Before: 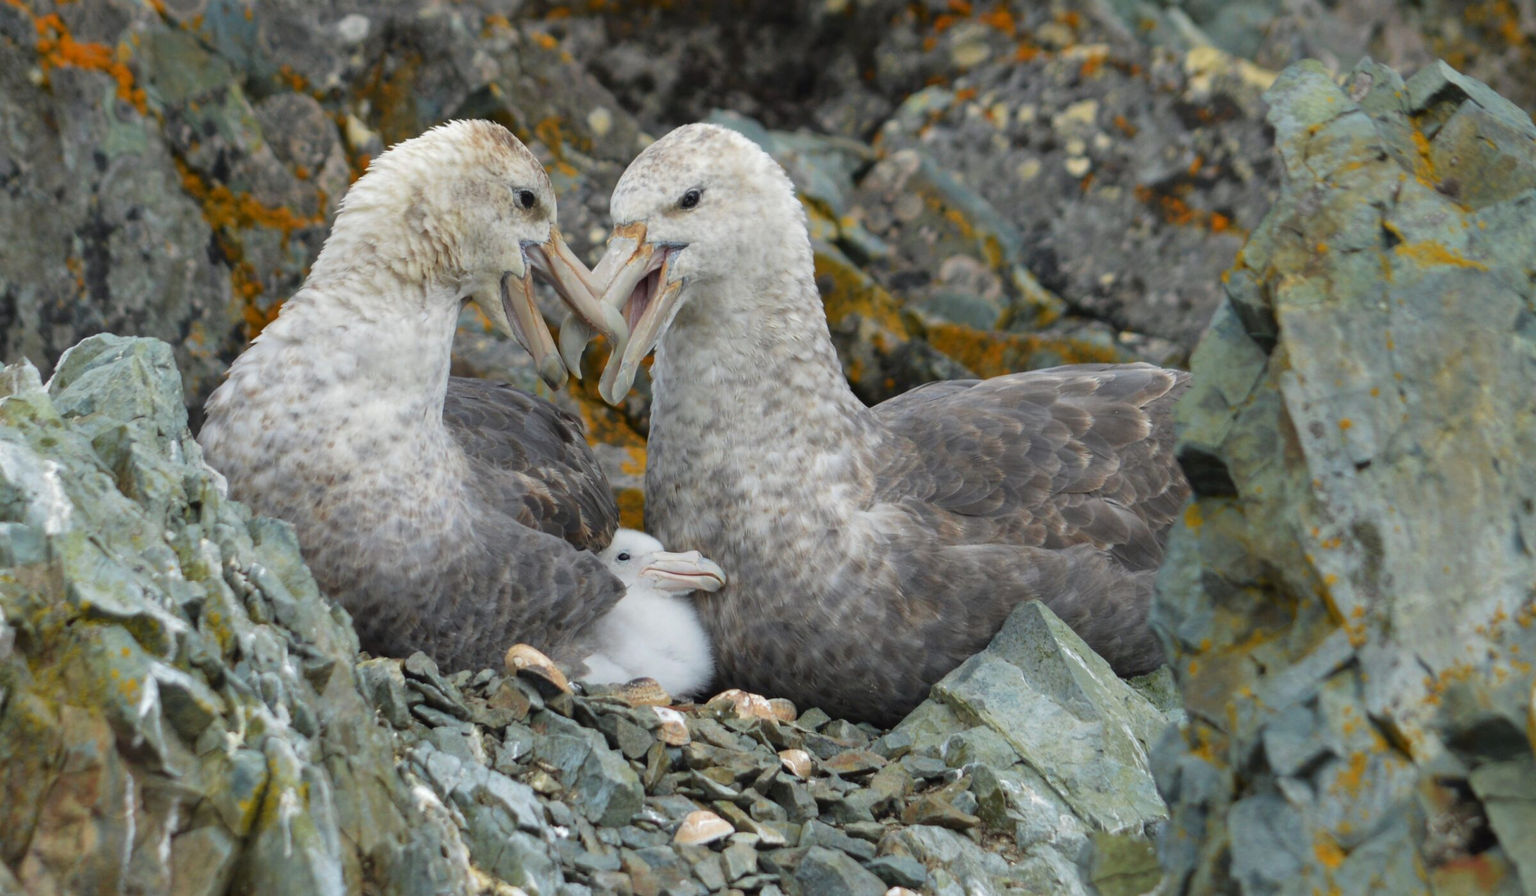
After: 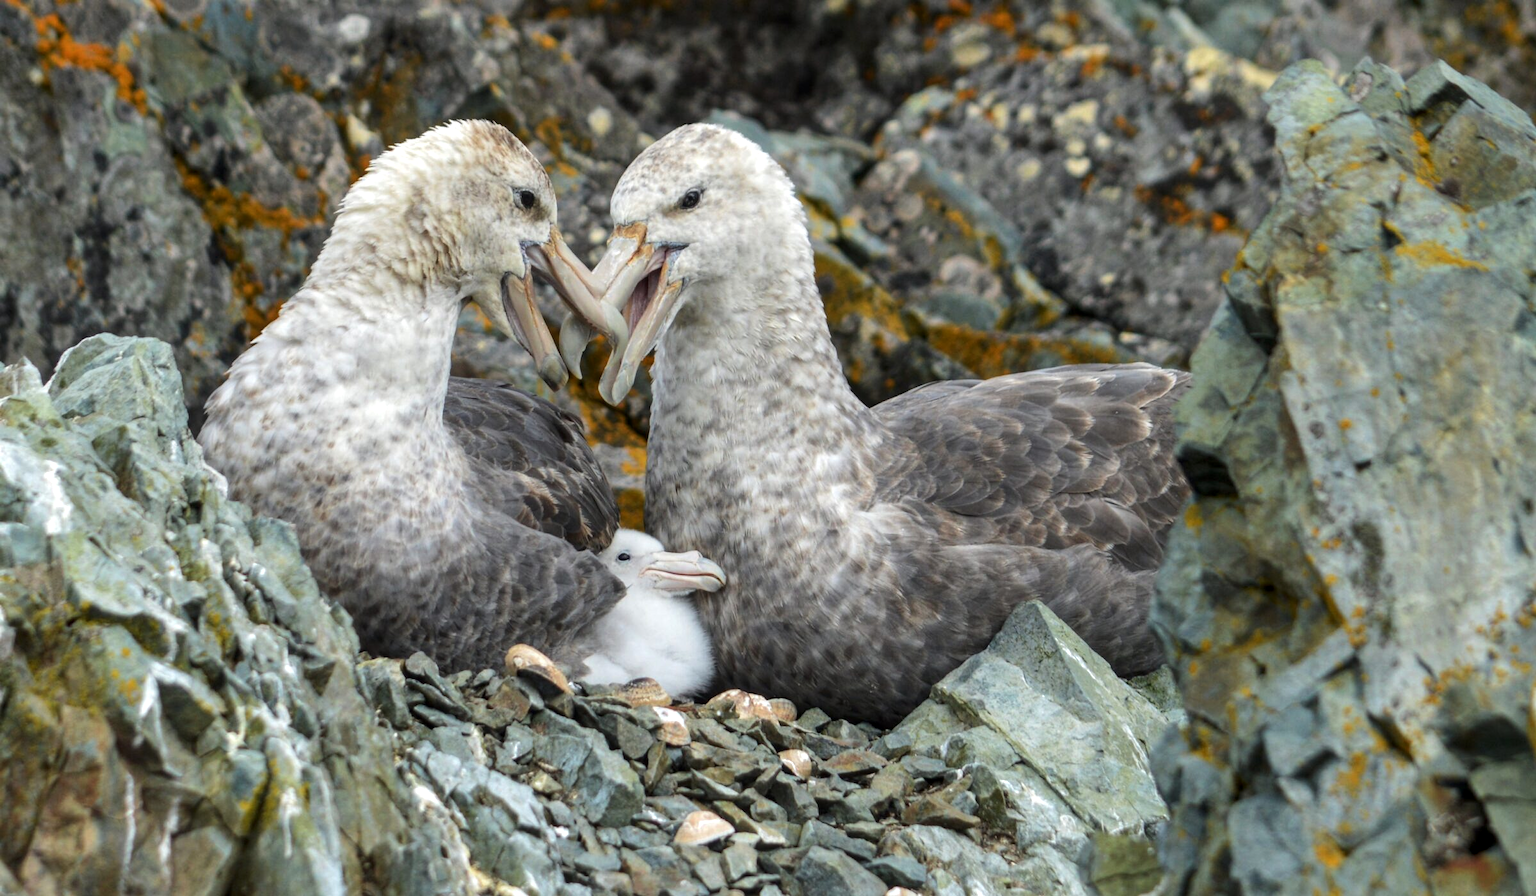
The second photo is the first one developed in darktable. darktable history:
tone equalizer: -8 EV -0.395 EV, -7 EV -0.405 EV, -6 EV -0.318 EV, -5 EV -0.258 EV, -3 EV 0.22 EV, -2 EV 0.311 EV, -1 EV 0.388 EV, +0 EV 0.416 EV, edges refinement/feathering 500, mask exposure compensation -1.57 EV, preserve details no
local contrast: on, module defaults
